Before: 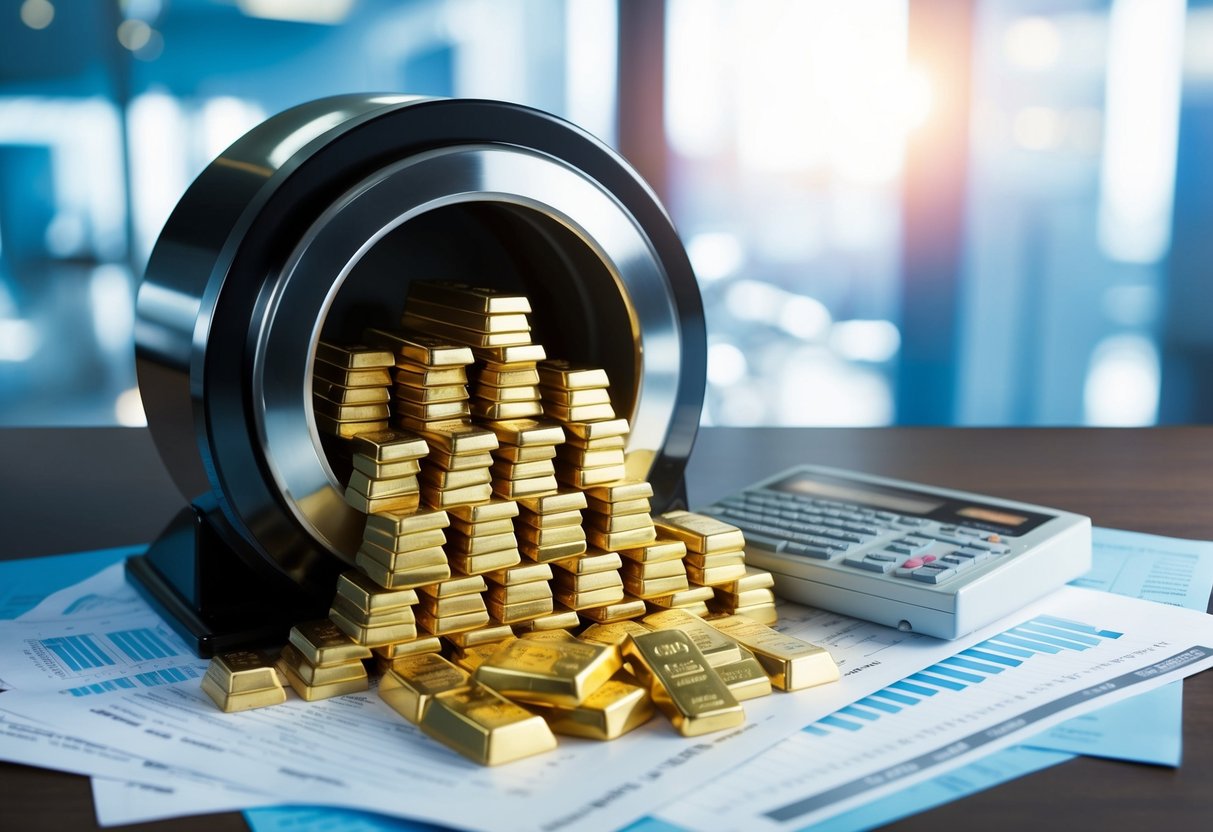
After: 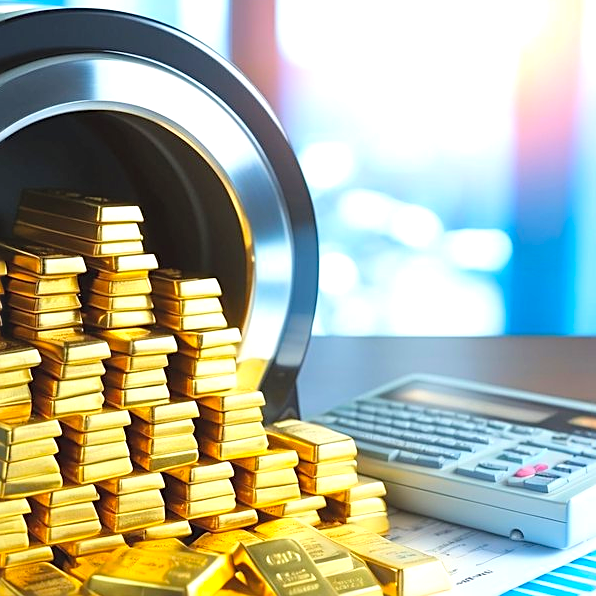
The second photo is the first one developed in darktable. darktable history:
crop: left 31.988%, top 10.954%, right 18.811%, bottom 17.359%
sharpen: on, module defaults
contrast brightness saturation: contrast 0.065, brightness 0.178, saturation 0.409
exposure: black level correction -0.002, exposure 0.542 EV, compensate highlight preservation false
